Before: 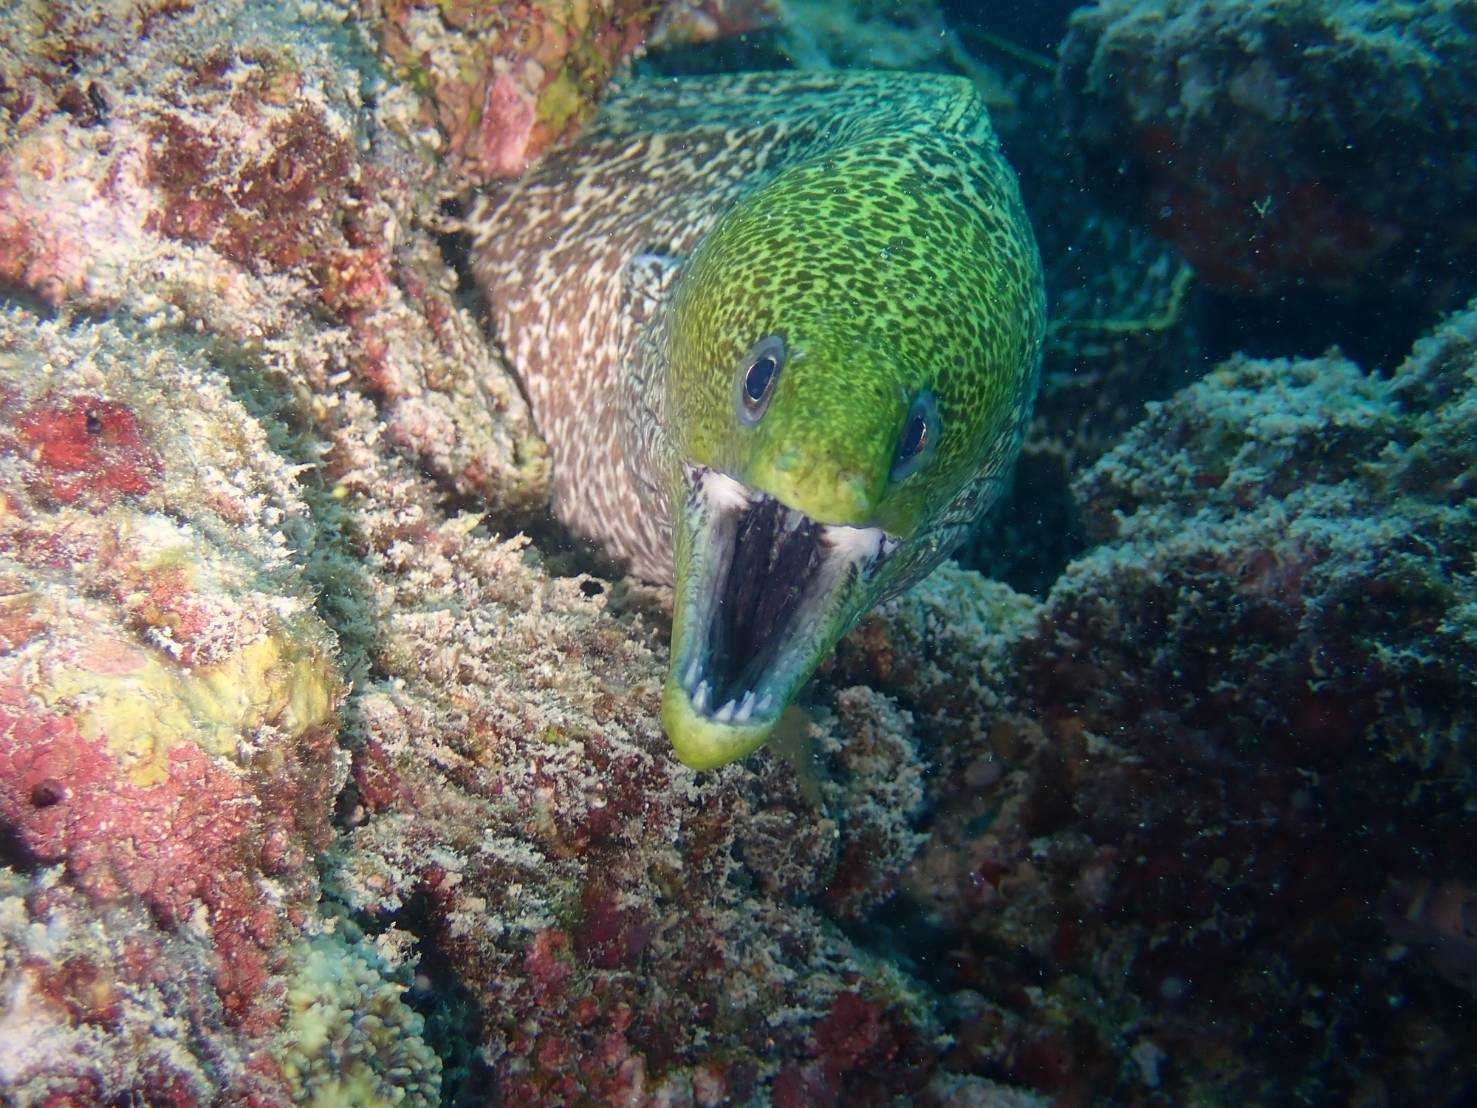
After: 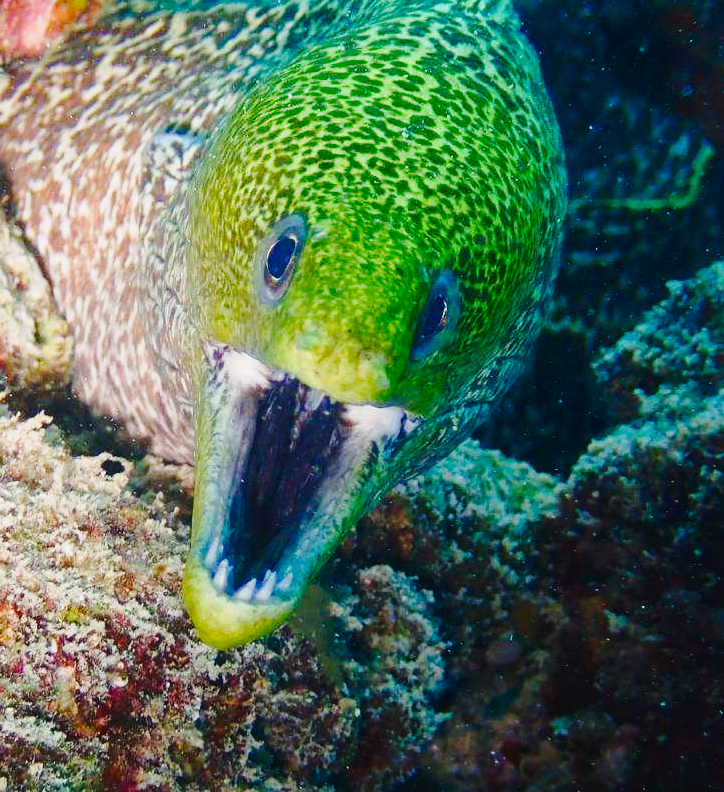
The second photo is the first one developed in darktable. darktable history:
tone curve: curves: ch0 [(0.003, 0.023) (0.071, 0.052) (0.236, 0.197) (0.466, 0.557) (0.644, 0.748) (0.803, 0.88) (0.994, 0.968)]; ch1 [(0, 0) (0.262, 0.227) (0.417, 0.386) (0.469, 0.467) (0.502, 0.498) (0.528, 0.53) (0.573, 0.57) (0.605, 0.621) (0.644, 0.671) (0.686, 0.728) (0.994, 0.987)]; ch2 [(0, 0) (0.262, 0.188) (0.385, 0.353) (0.427, 0.424) (0.495, 0.493) (0.515, 0.534) (0.547, 0.556) (0.589, 0.613) (0.644, 0.748) (1, 1)], preserve colors none
crop: left 32.475%, top 10.931%, right 18.464%, bottom 17.585%
color balance rgb: power › hue 328.54°, perceptual saturation grading › global saturation 27.419%, perceptual saturation grading › highlights -28.742%, perceptual saturation grading › mid-tones 15.541%, perceptual saturation grading › shadows 33.211%
